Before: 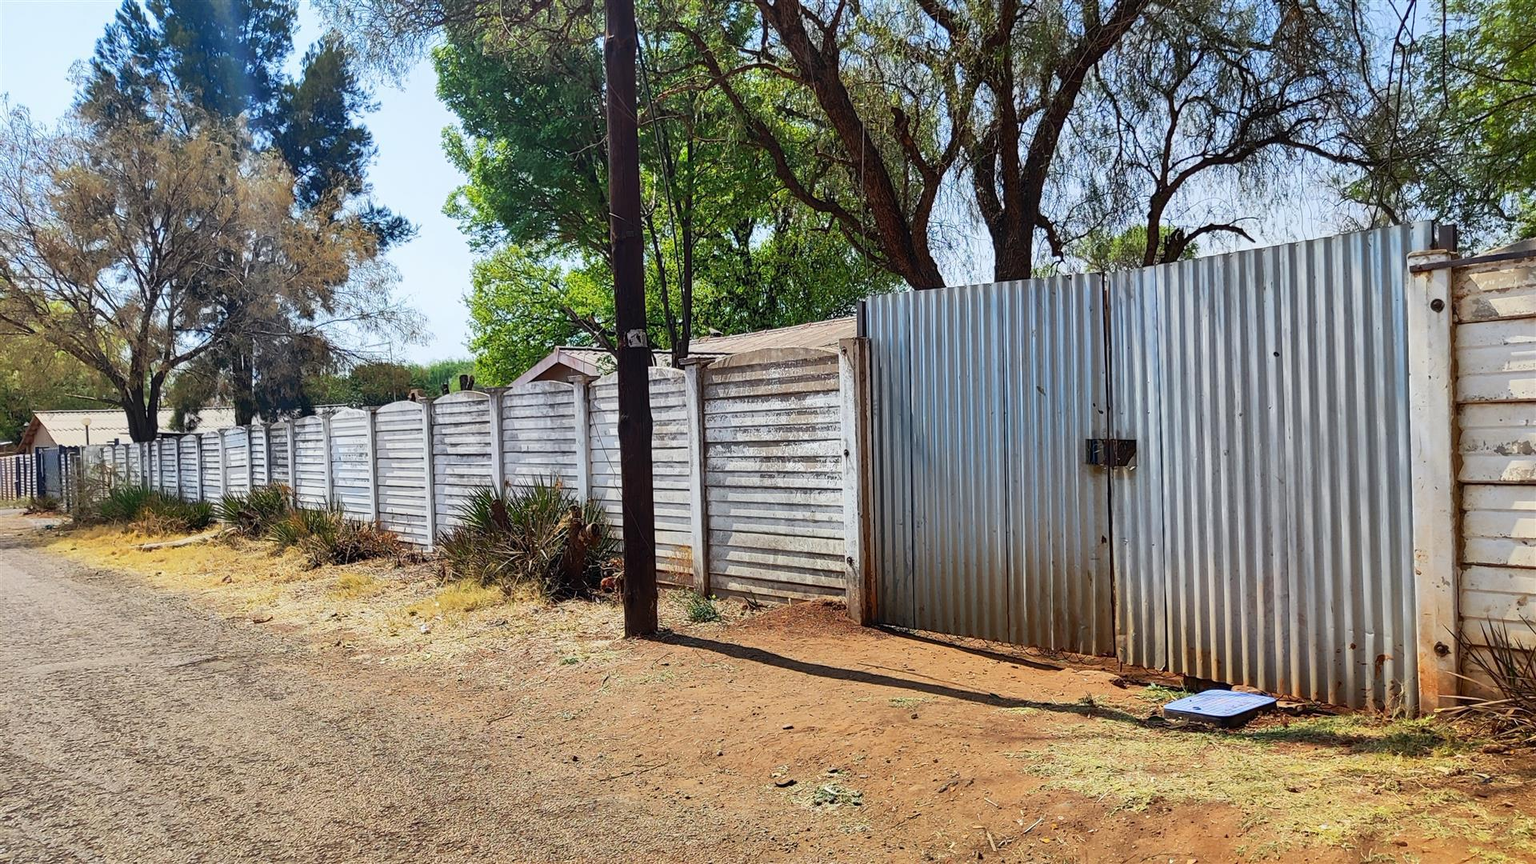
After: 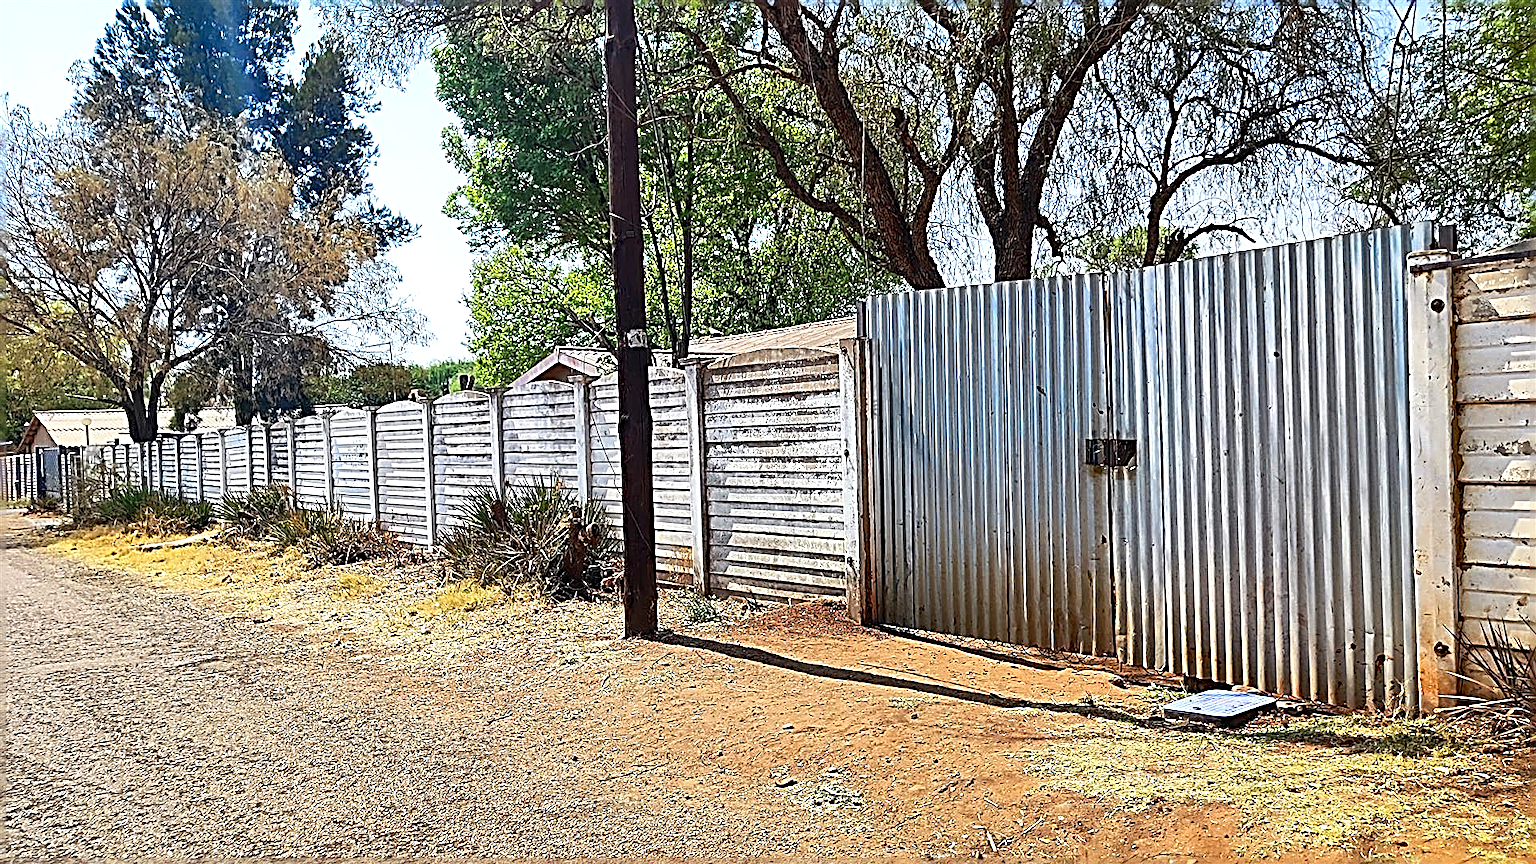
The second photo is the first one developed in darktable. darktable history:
haze removal: compatibility mode true, adaptive false
exposure: exposure 0.371 EV, compensate highlight preservation false
sharpen: radius 3.153, amount 1.738
